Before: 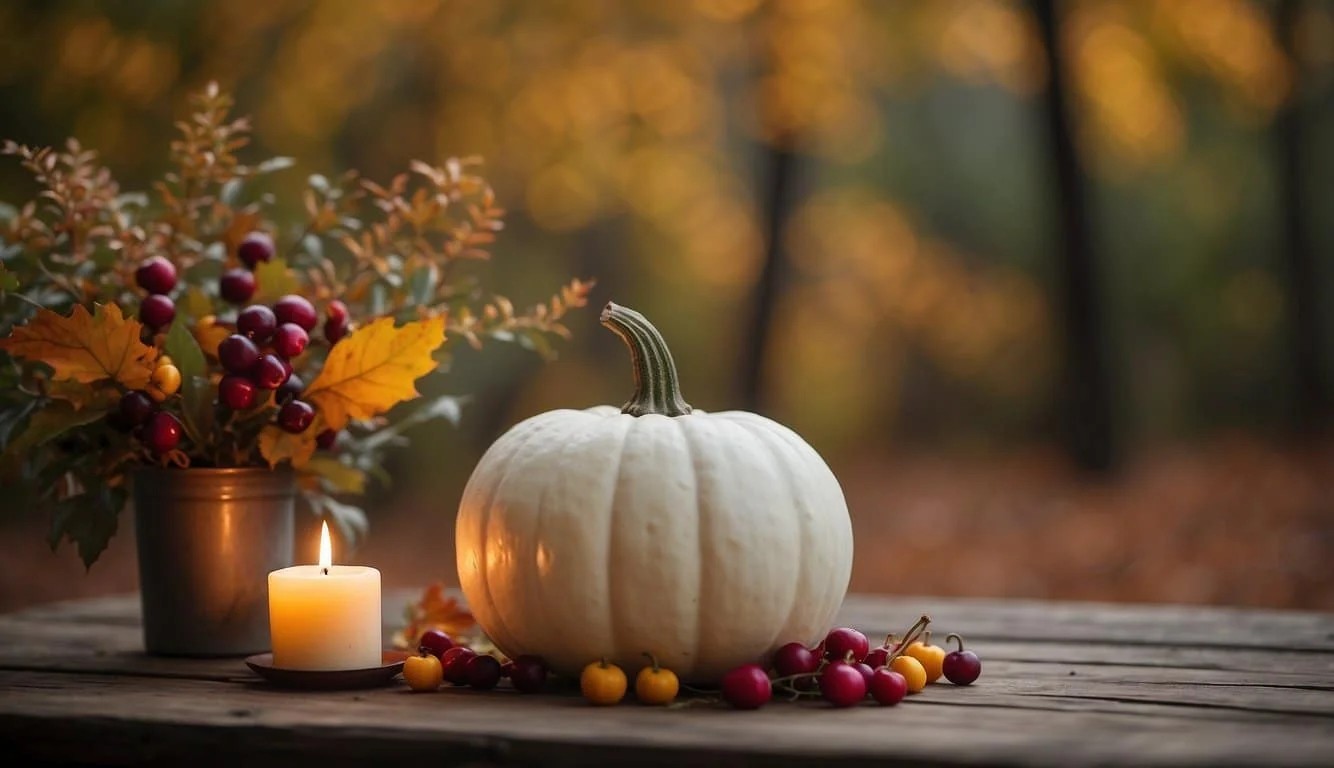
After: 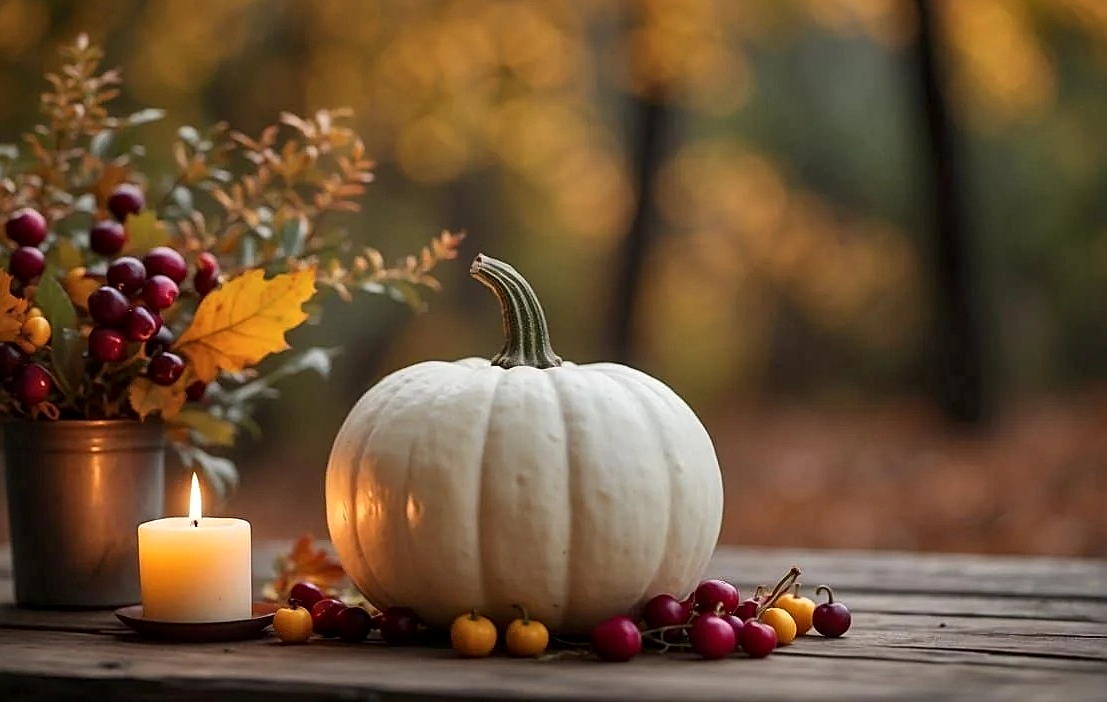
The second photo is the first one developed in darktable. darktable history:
crop: left 9.784%, top 6.344%, right 7.211%, bottom 2.156%
local contrast: mode bilateral grid, contrast 19, coarseness 49, detail 132%, midtone range 0.2
sharpen: amount 0.481
